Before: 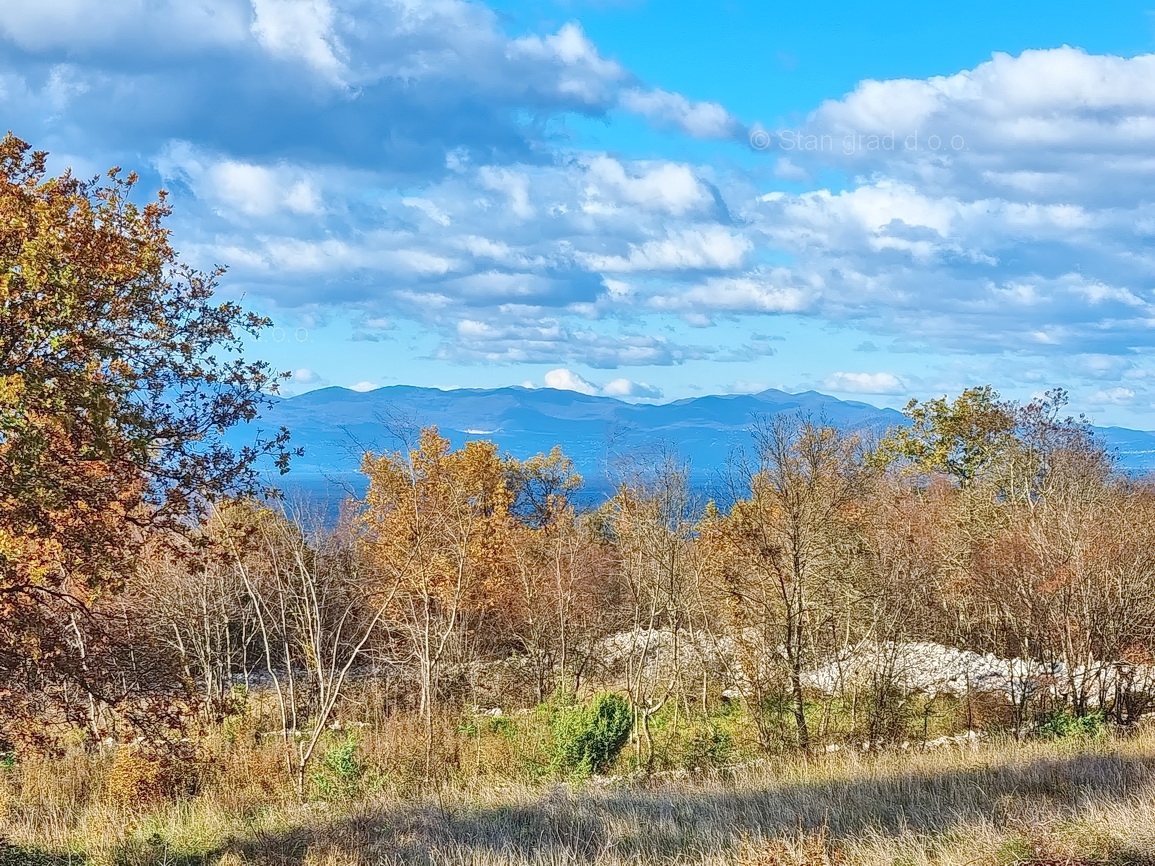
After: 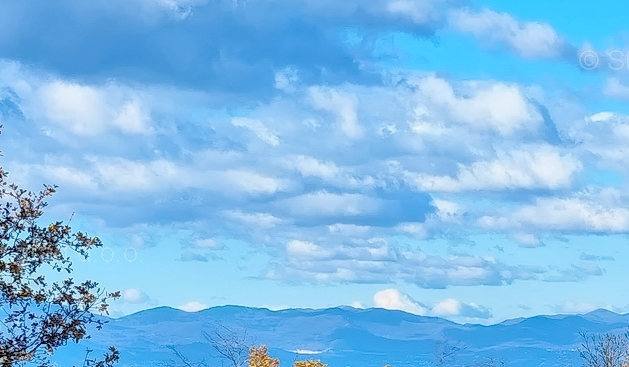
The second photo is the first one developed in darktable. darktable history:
tone equalizer: -8 EV -1.83 EV, -7 EV -1.14 EV, -6 EV -1.65 EV, edges refinement/feathering 500, mask exposure compensation -1.57 EV, preserve details no
crop: left 14.87%, top 9.311%, right 30.655%, bottom 48.198%
